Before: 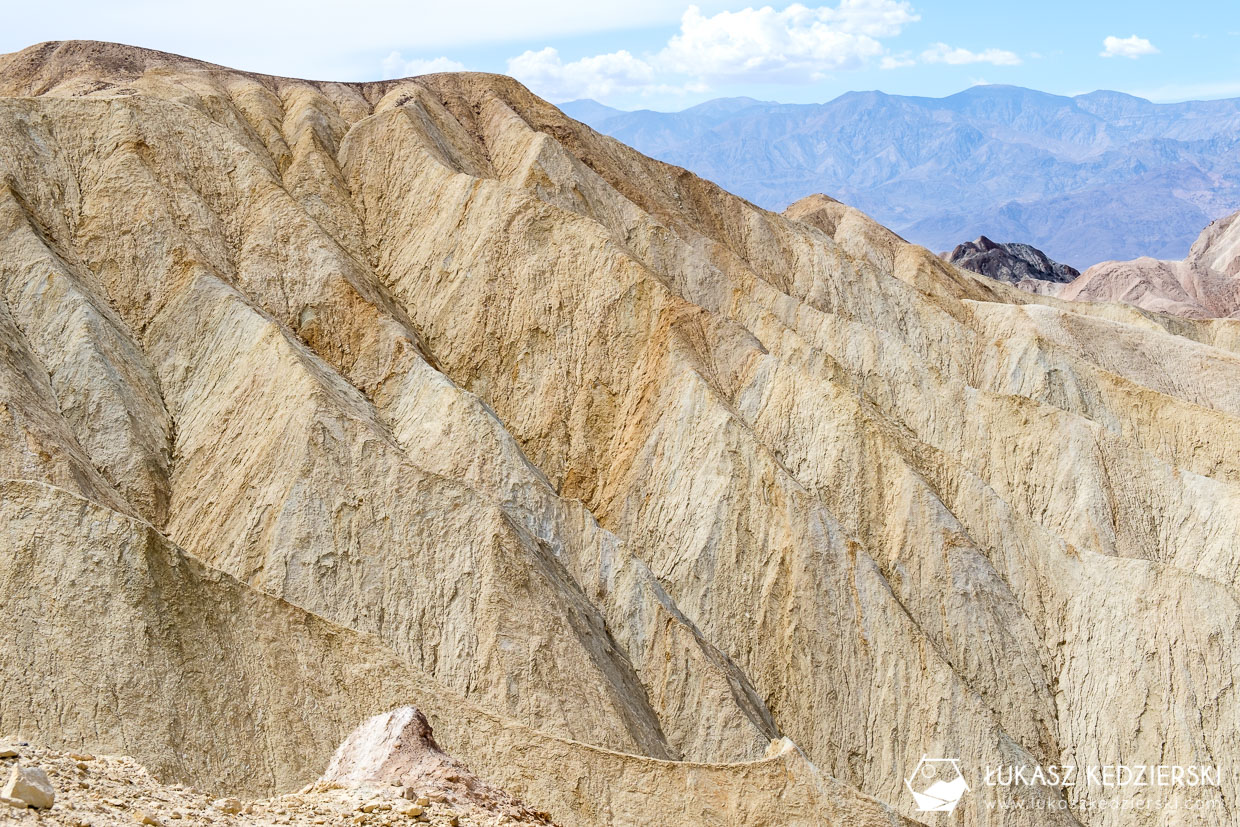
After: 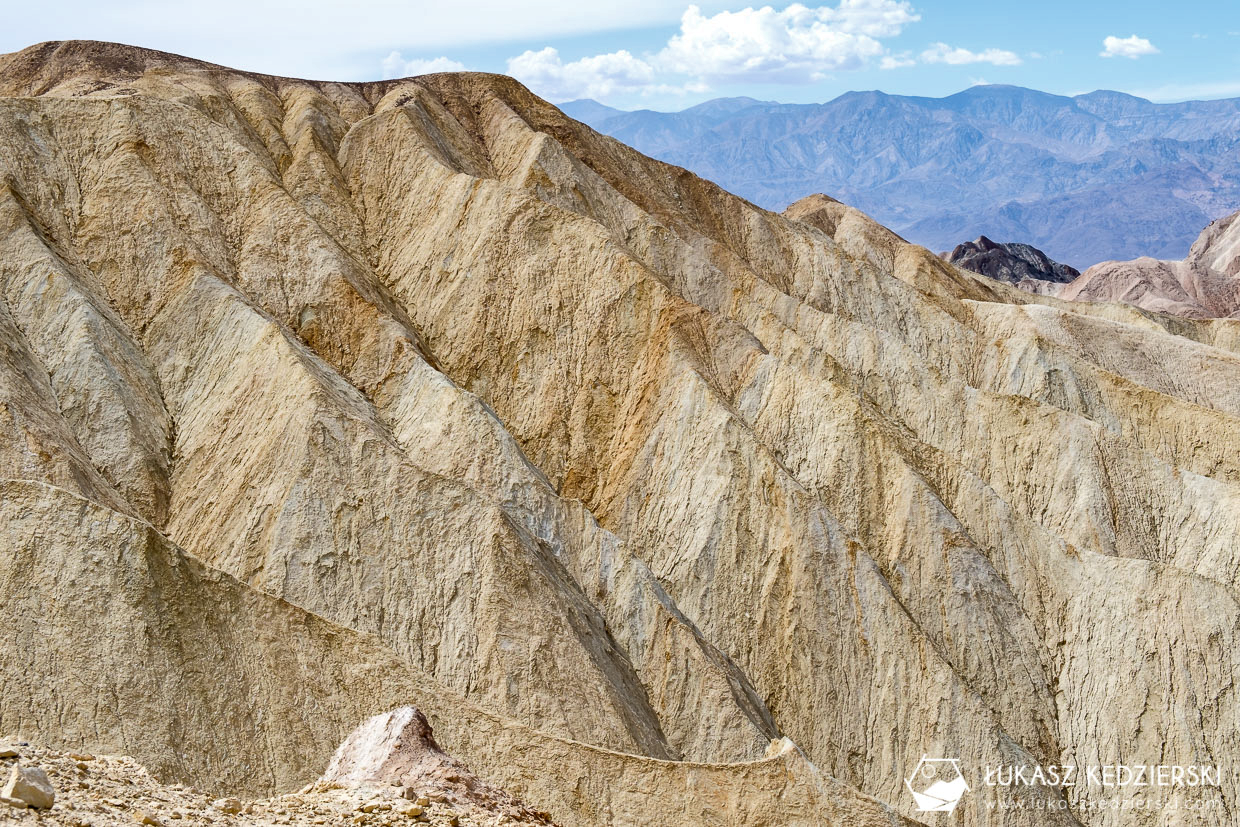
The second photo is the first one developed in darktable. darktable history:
shadows and highlights: shadows 52.42, soften with gaussian
contrast brightness saturation: contrast 0.03, brightness -0.04
